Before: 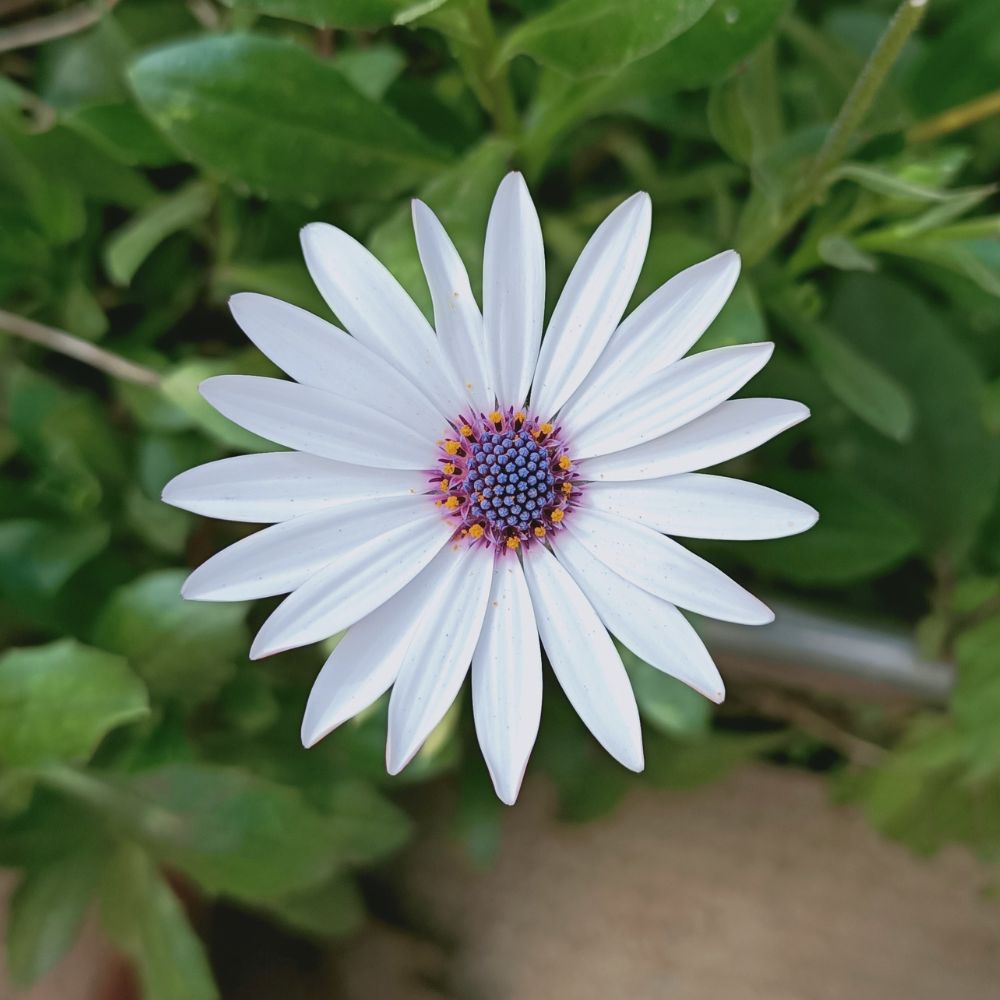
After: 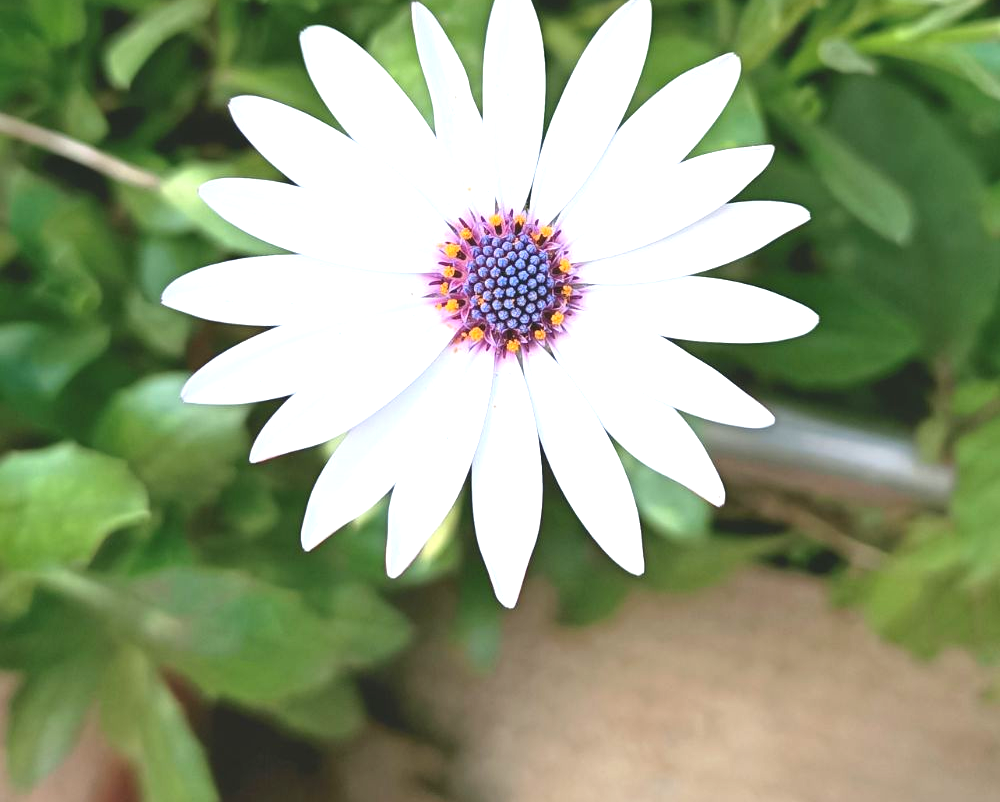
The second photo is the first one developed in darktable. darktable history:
exposure: black level correction -0.002, exposure 1.114 EV, compensate highlight preservation false
crop and rotate: top 19.779%
